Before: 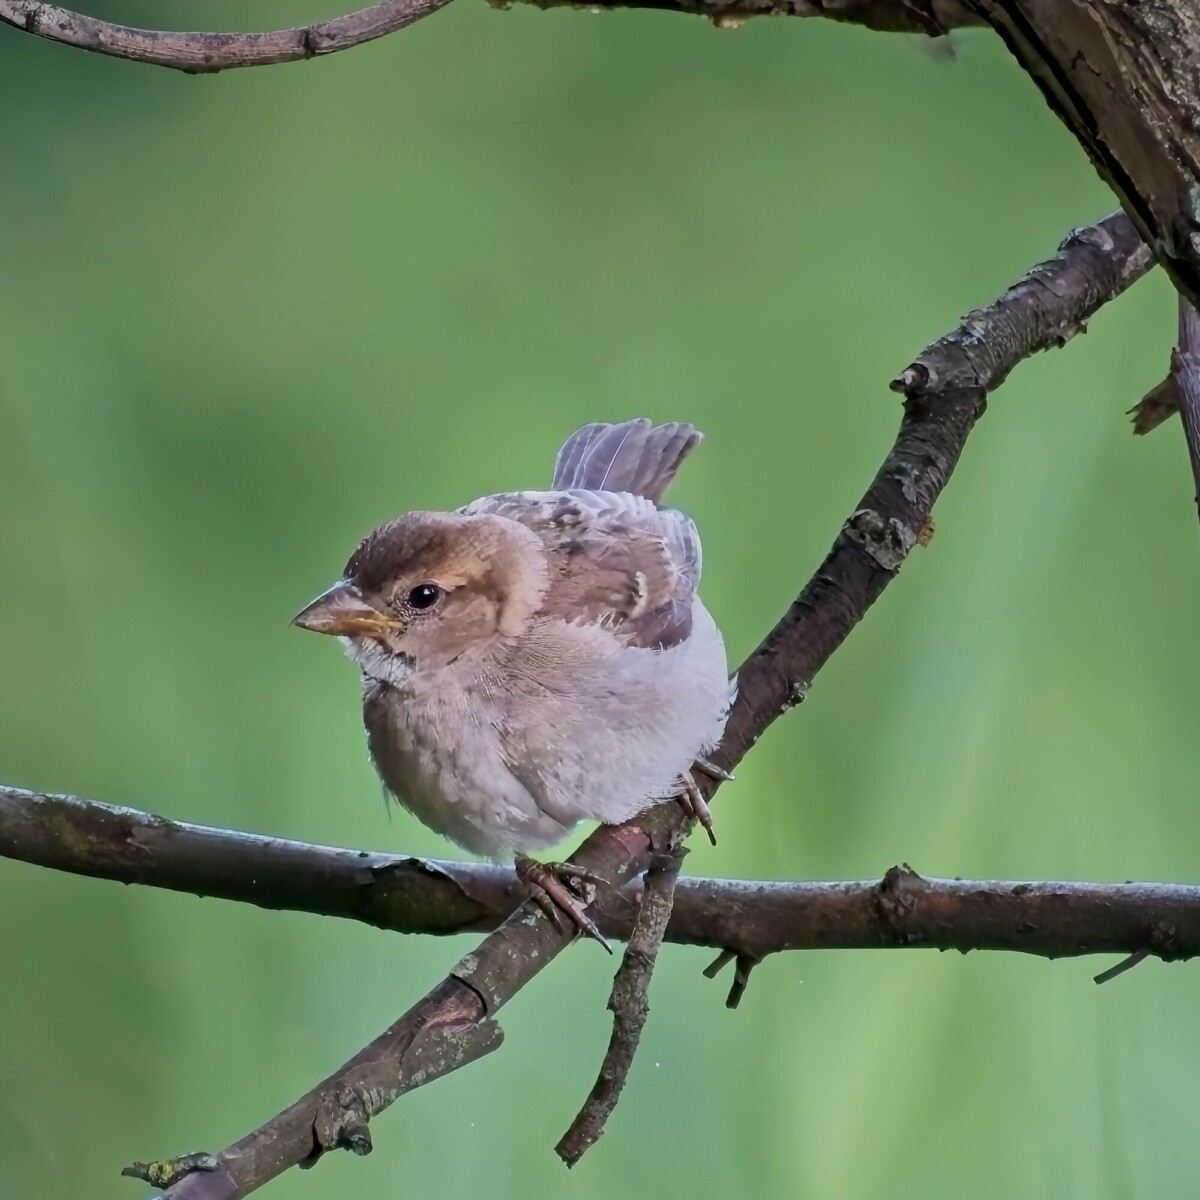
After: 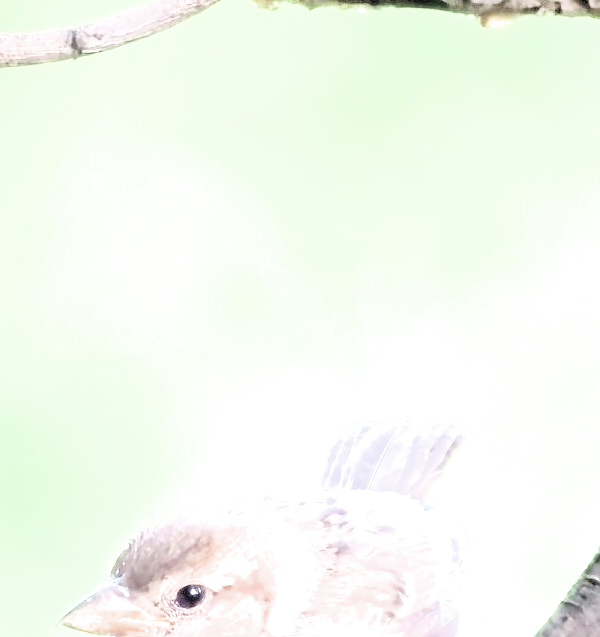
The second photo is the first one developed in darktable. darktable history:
exposure: black level correction 0, exposure 4.092 EV, compensate highlight preservation false
crop: left 19.45%, right 30.535%, bottom 46.879%
contrast brightness saturation: brightness 0.187, saturation -0.484
filmic rgb: black relative exposure -7.65 EV, white relative exposure 4.56 EV, hardness 3.61
